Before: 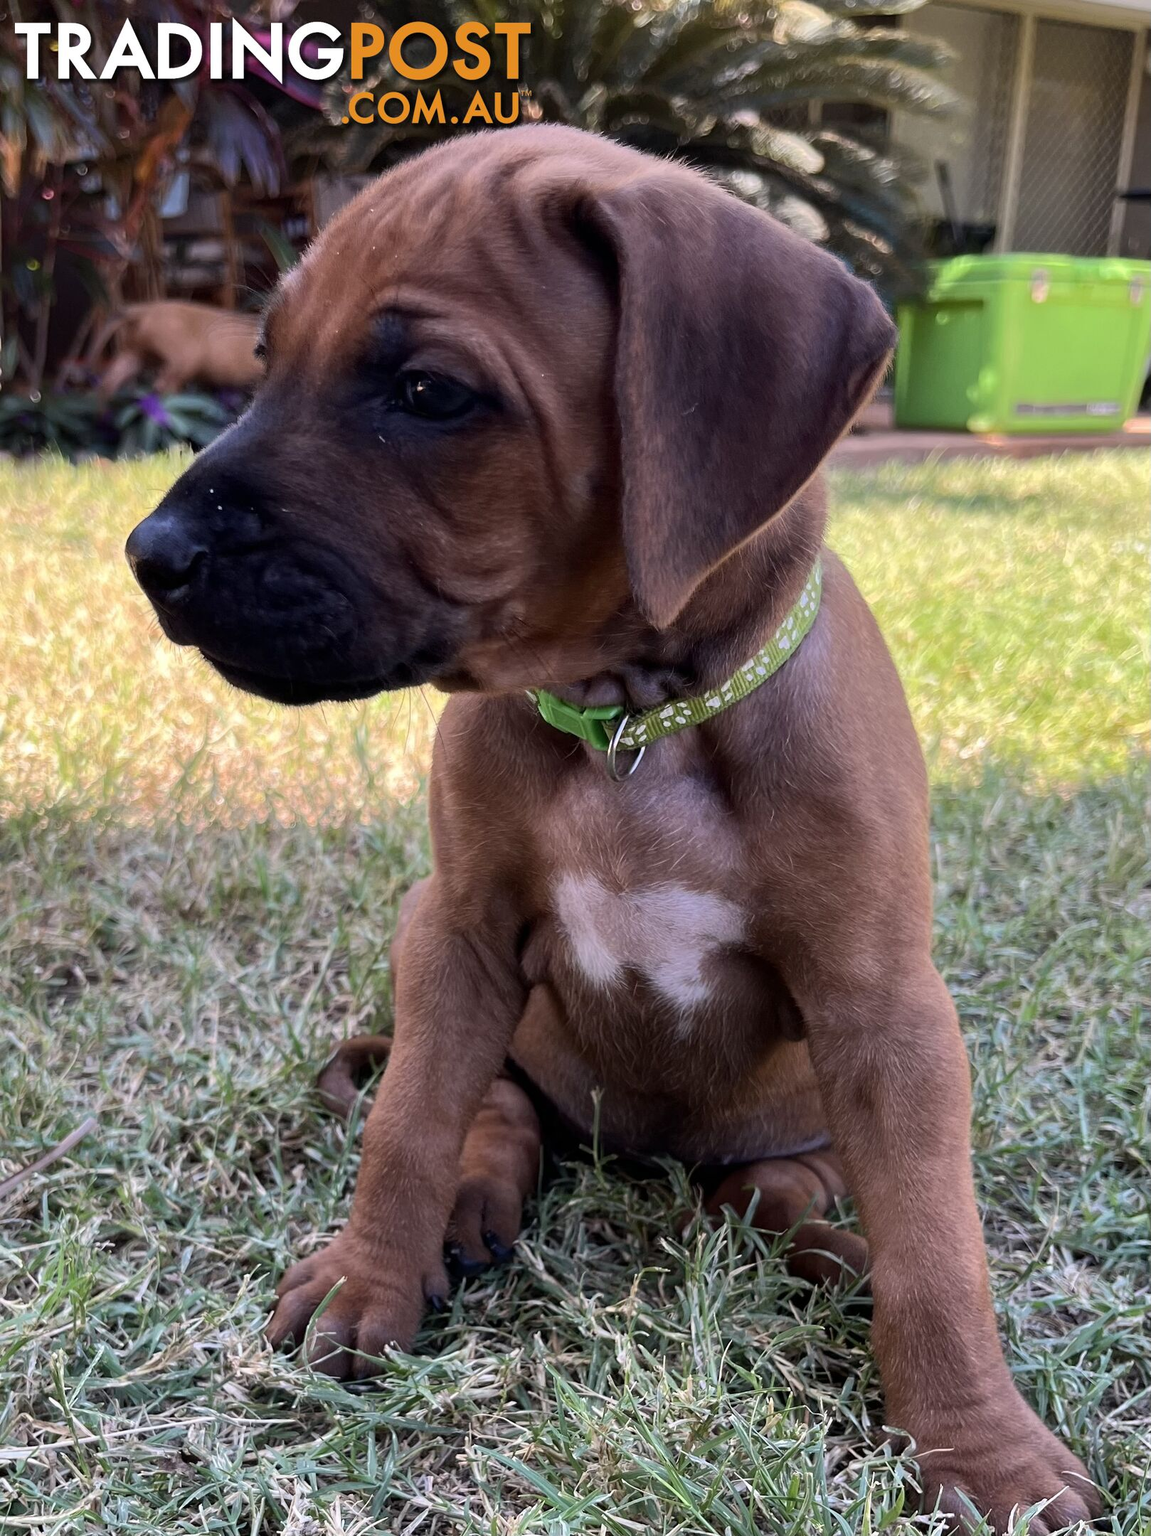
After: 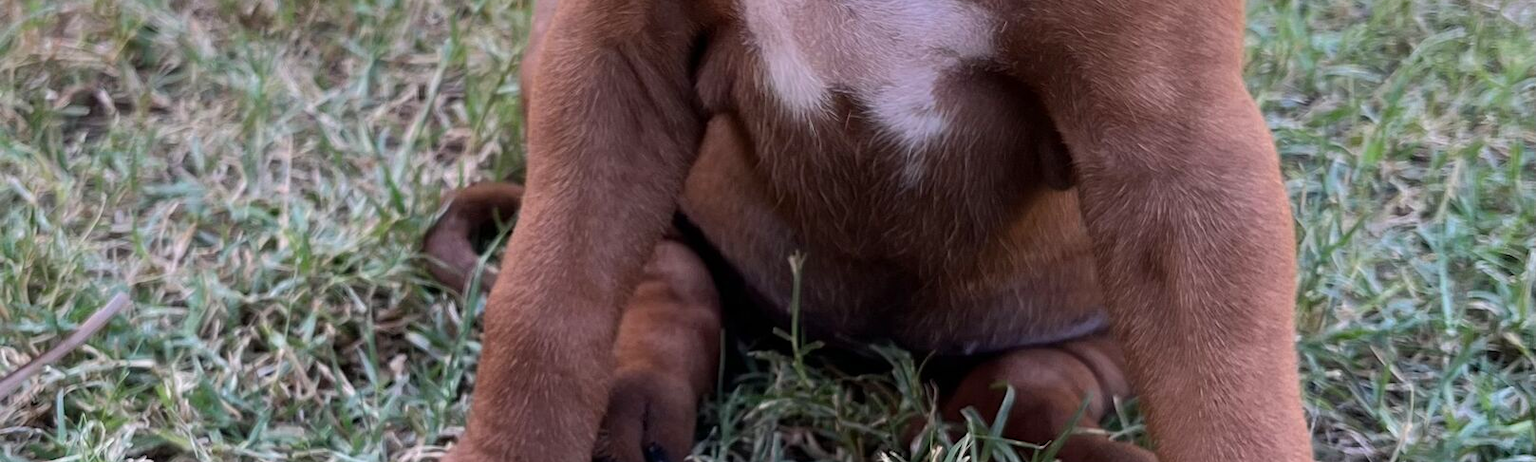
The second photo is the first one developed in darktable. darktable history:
levels: white 99.9%, levels [0, 0.499, 1]
crop and rotate: top 58.606%, bottom 18.813%
